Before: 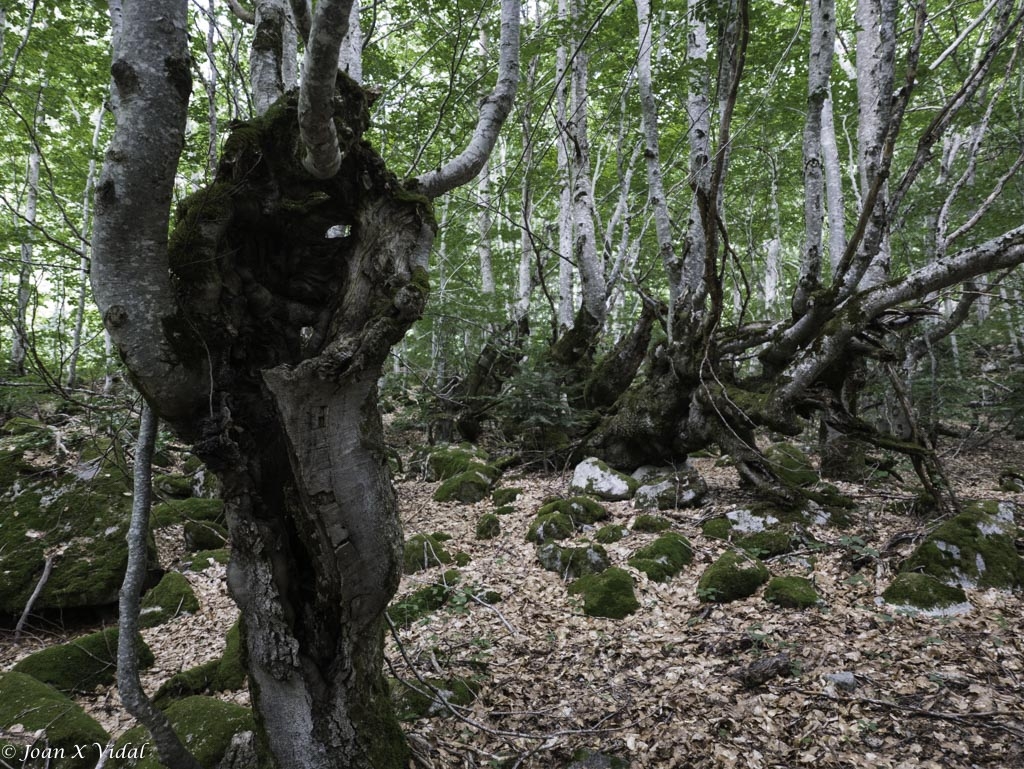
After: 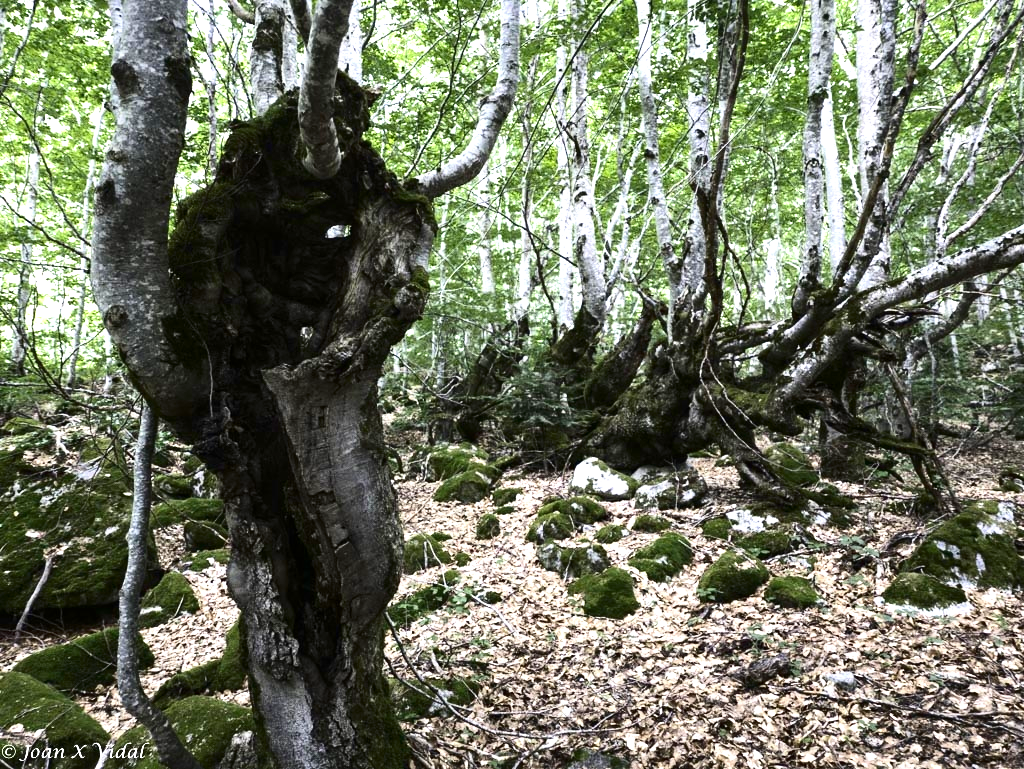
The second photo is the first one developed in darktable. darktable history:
contrast brightness saturation: contrast 0.201, brightness -0.114, saturation 0.102
exposure: black level correction 0, exposure 1.41 EV, compensate highlight preservation false
